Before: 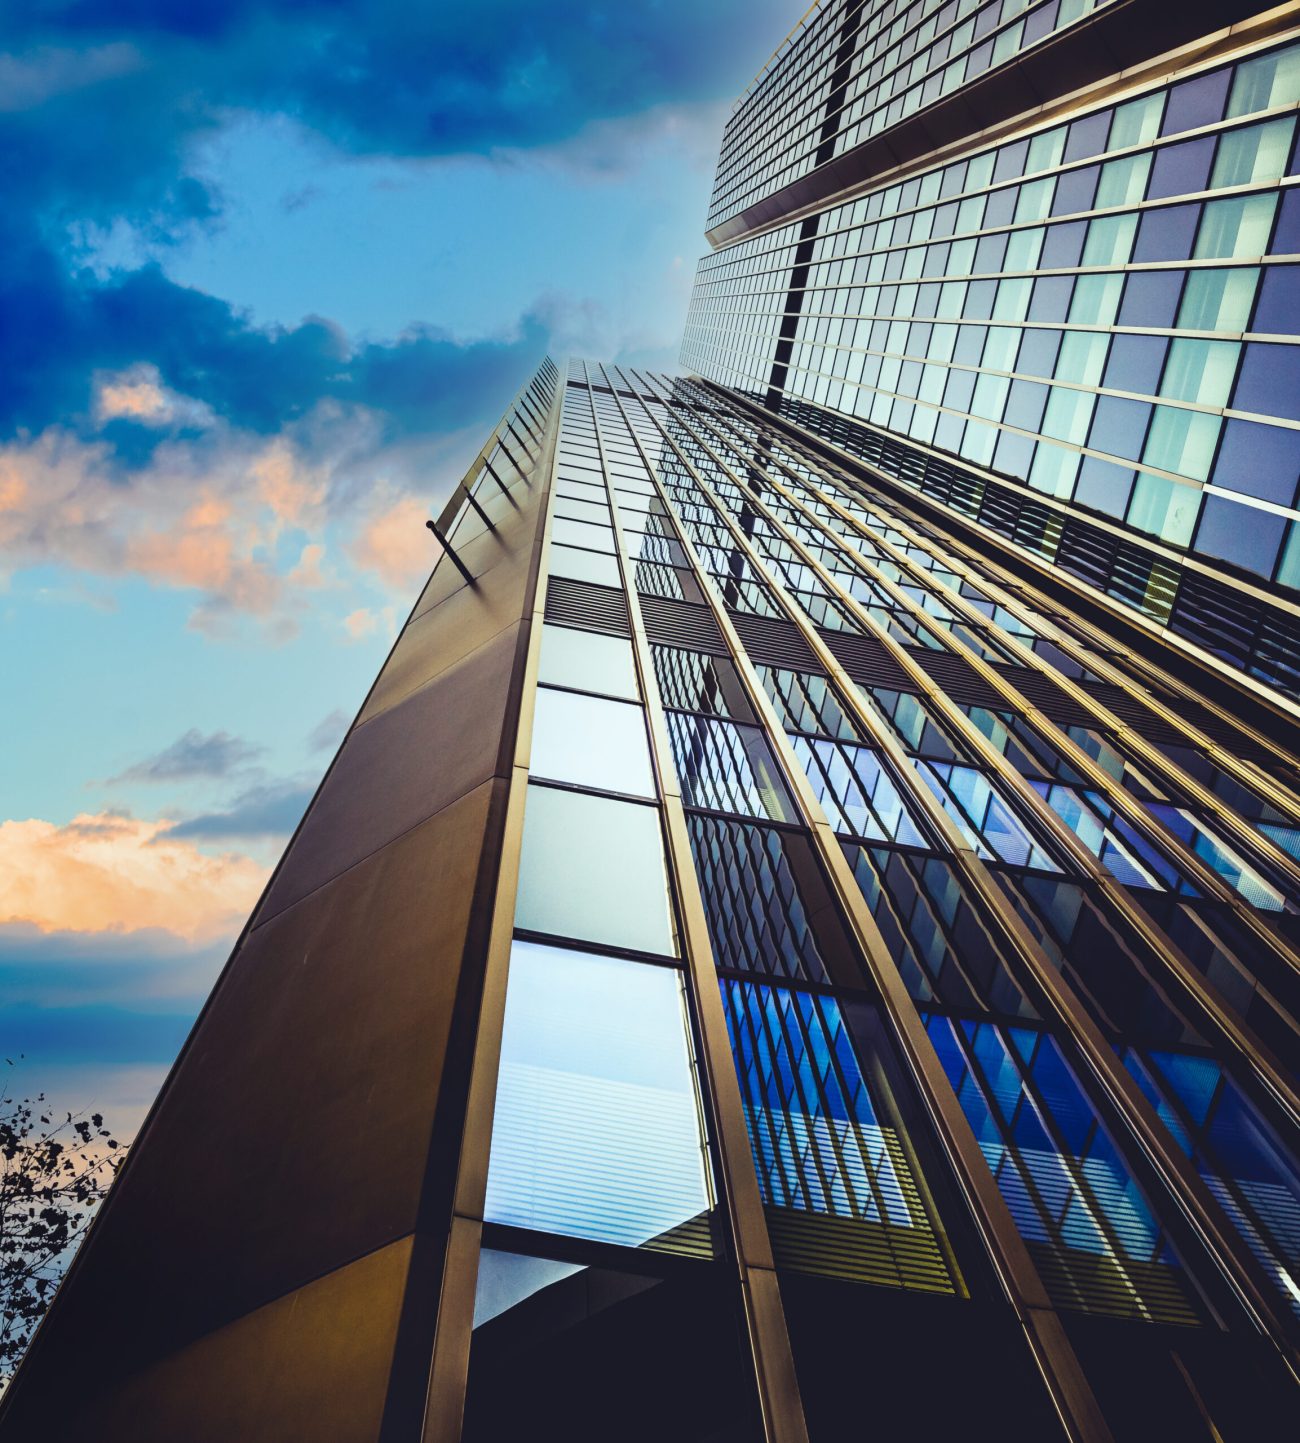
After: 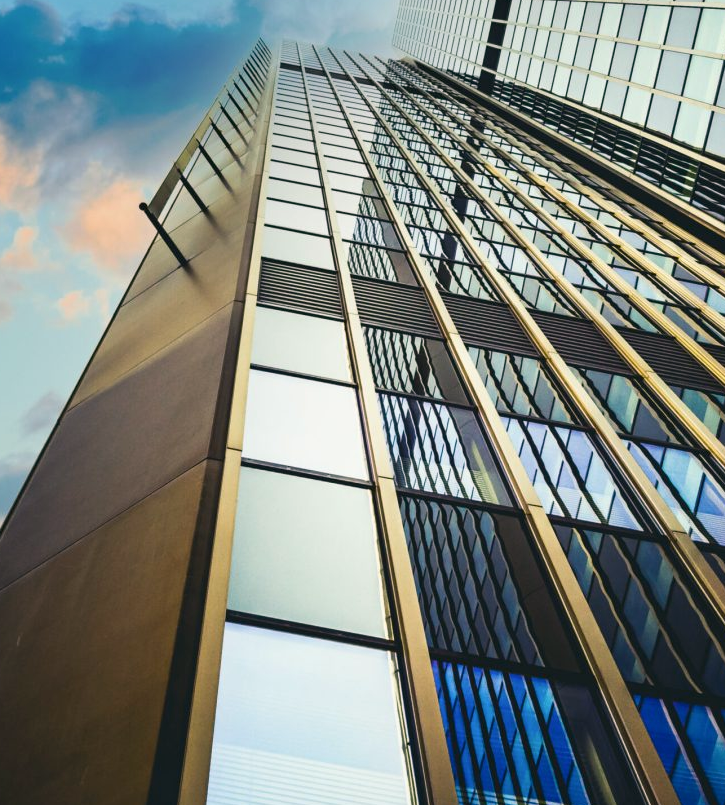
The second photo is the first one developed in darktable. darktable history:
color correction: highlights a* 4.02, highlights b* 4.98, shadows a* -7.55, shadows b* 4.98
crop and rotate: left 22.13%, top 22.054%, right 22.026%, bottom 22.102%
